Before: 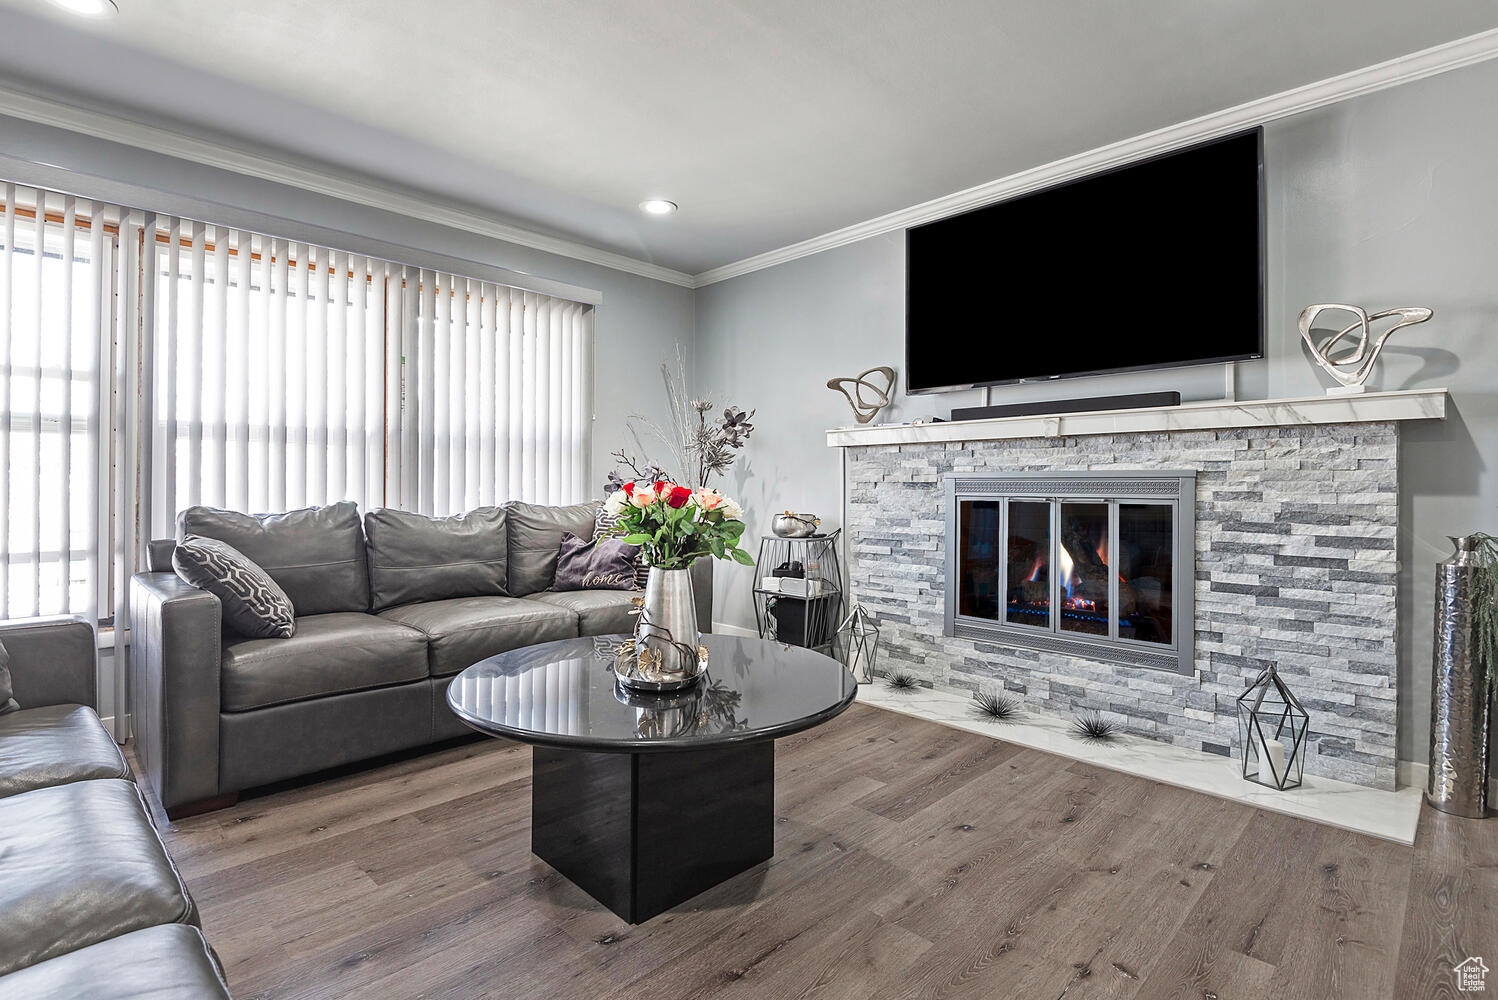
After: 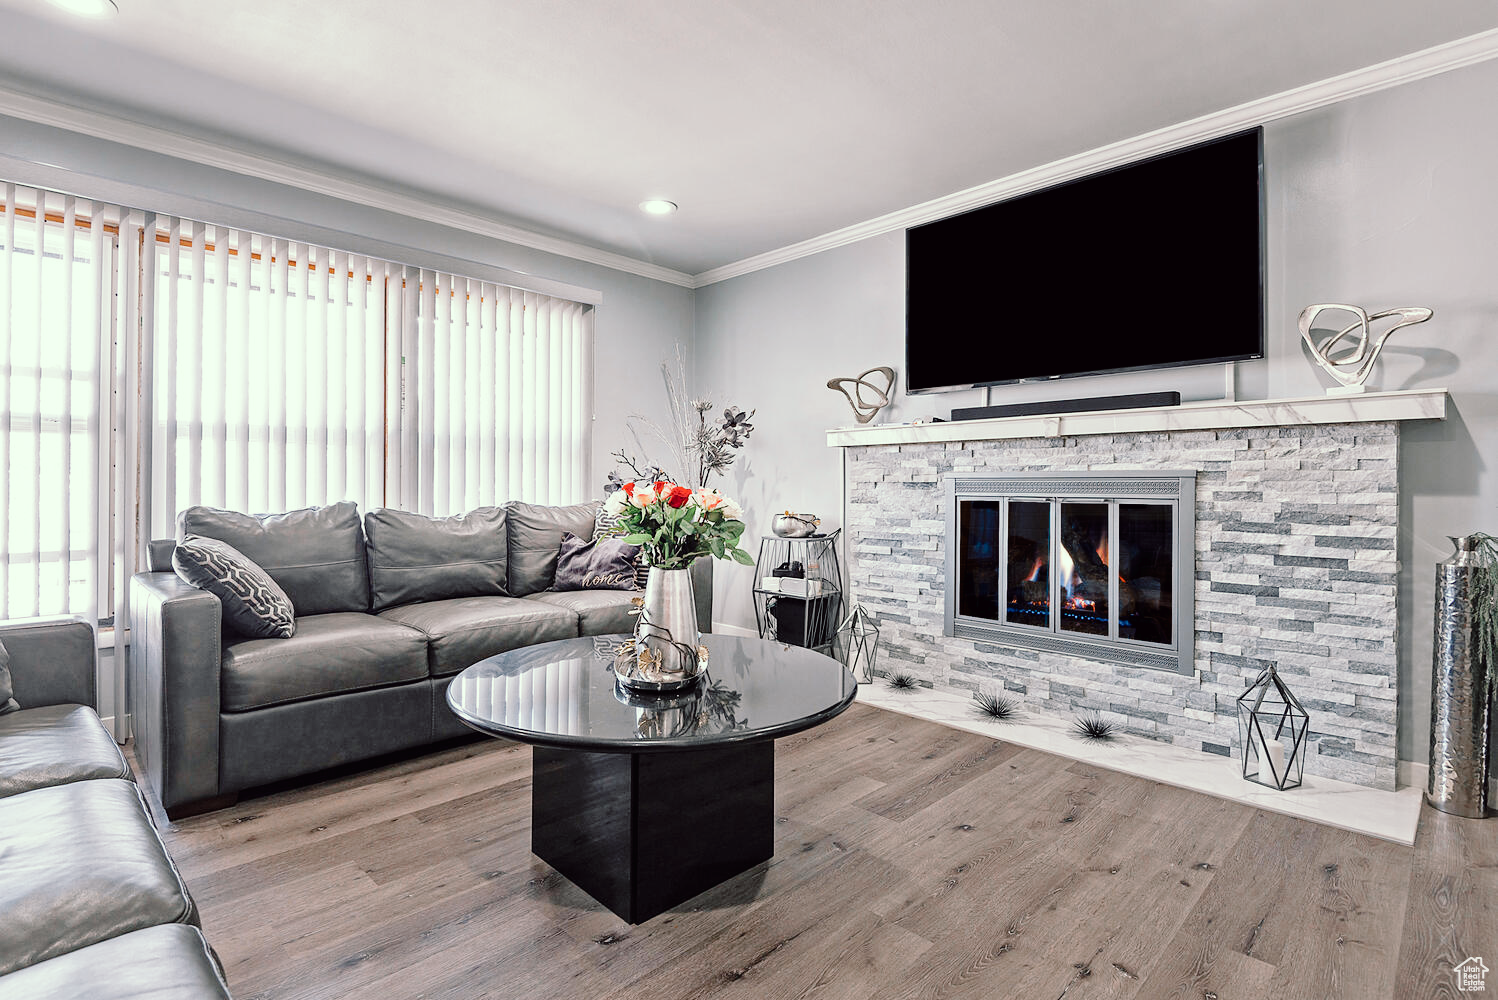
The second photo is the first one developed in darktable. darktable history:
tone curve: curves: ch0 [(0, 0) (0.003, 0.01) (0.011, 0.01) (0.025, 0.011) (0.044, 0.019) (0.069, 0.032) (0.1, 0.054) (0.136, 0.088) (0.177, 0.138) (0.224, 0.214) (0.277, 0.297) (0.335, 0.391) (0.399, 0.469) (0.468, 0.551) (0.543, 0.622) (0.623, 0.699) (0.709, 0.775) (0.801, 0.85) (0.898, 0.929) (1, 1)], preserve colors none
color look up table: target L [96.19, 90.48, 88.52, 86.65, 82.54, 61.56, 62.88, 60.96, 33.69, 32.43, 7.329, 200.57, 83.04, 82.82, 81.17, 67.27, 58.75, 54.28, 53.27, 53.91, 47.21, 43.73, 44.65, 30.14, 30.38, 13.25, 98.99, 79.62, 81.36, 77.61, 80.73, 61.62, 64.12, 77.27, 57.01, 51.5, 58.67, 64.77, 52.31, 50.66, 26.56, 23.54, 30.95, 25.03, 1.613, 88.41, 81.64, 52.46, 44.88], target a [-12.88, -21.8, -17.9, -28.77, -13.06, -49.97, -16.88, -34.07, -24.82, -9.791, -10.46, 0, 5.639, 4.694, 6.562, 40.66, 20.53, 52.25, 69.24, 57.7, 32.14, 31.24, 66.8, 5.356, 41.28, 19.67, -11.02, 25.49, 25.52, -1.438, 18.94, 13.12, 61.15, 36.52, 55.97, 73.02, -0.527, 10.18, 20.83, 37.05, 31.56, 14.15, 17.35, 7.39, 10.73, -23.44, -9.46, -20.39, -26.59], target b [25.48, 40.92, 12.45, 21.54, 2.961, 32.36, 36.59, 8.212, 15.96, 26.13, 6.647, 0, 60.26, 77.79, 8.626, 34.21, 30.77, 55.48, 39.1, 15.42, 45.22, 16.43, 48.11, 2.079, 33.41, 21.94, 9.138, -0.628, -12.41, -22.31, -17.74, -0.854, -19.33, -24.54, -9.964, 9.491, -44.28, -48.21, -28.57, -49.58, -18.76, -16.07, -64.9, -37.35, -18.58, -7.428, -8.753, -28.39, -7.389], num patches 49
